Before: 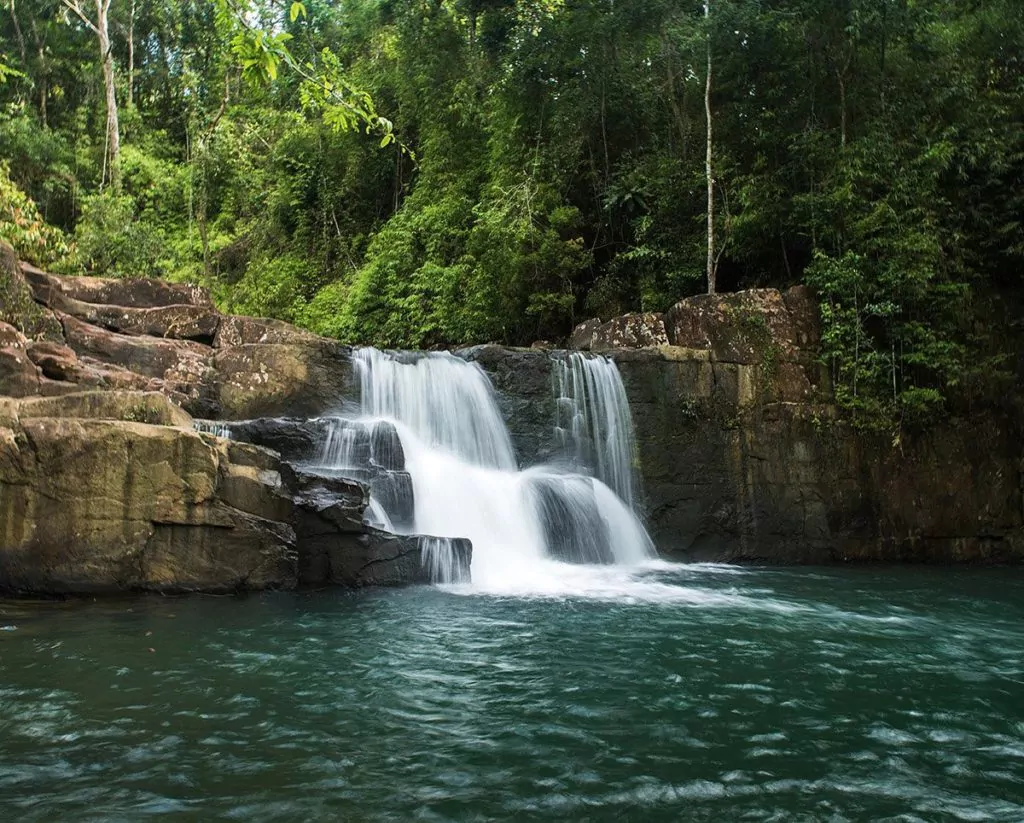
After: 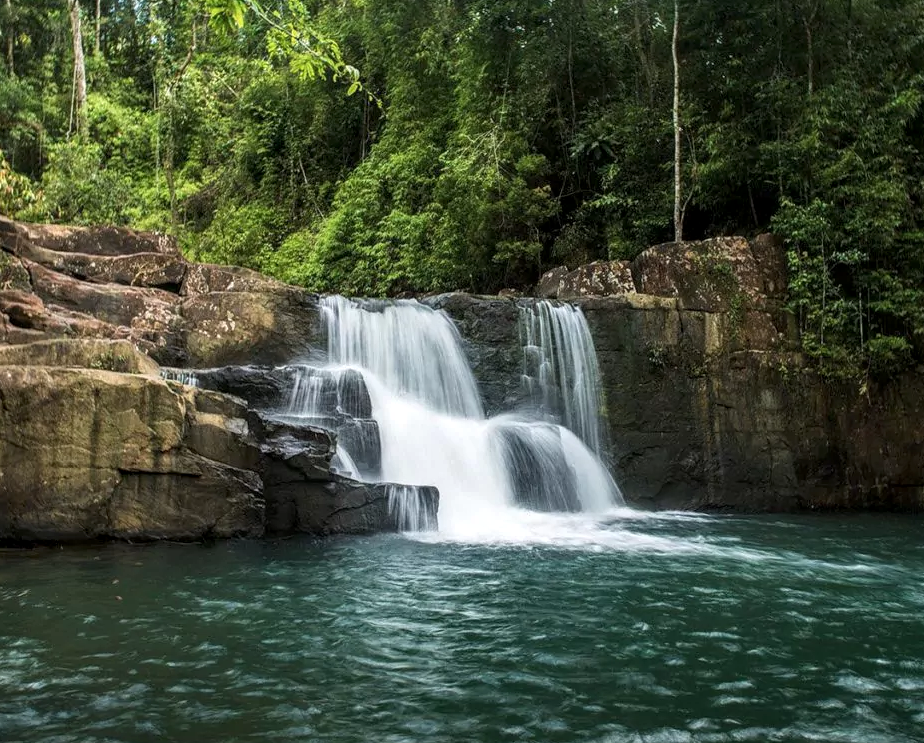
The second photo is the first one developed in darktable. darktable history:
local contrast: on, module defaults
crop: left 3.305%, top 6.436%, right 6.389%, bottom 3.258%
